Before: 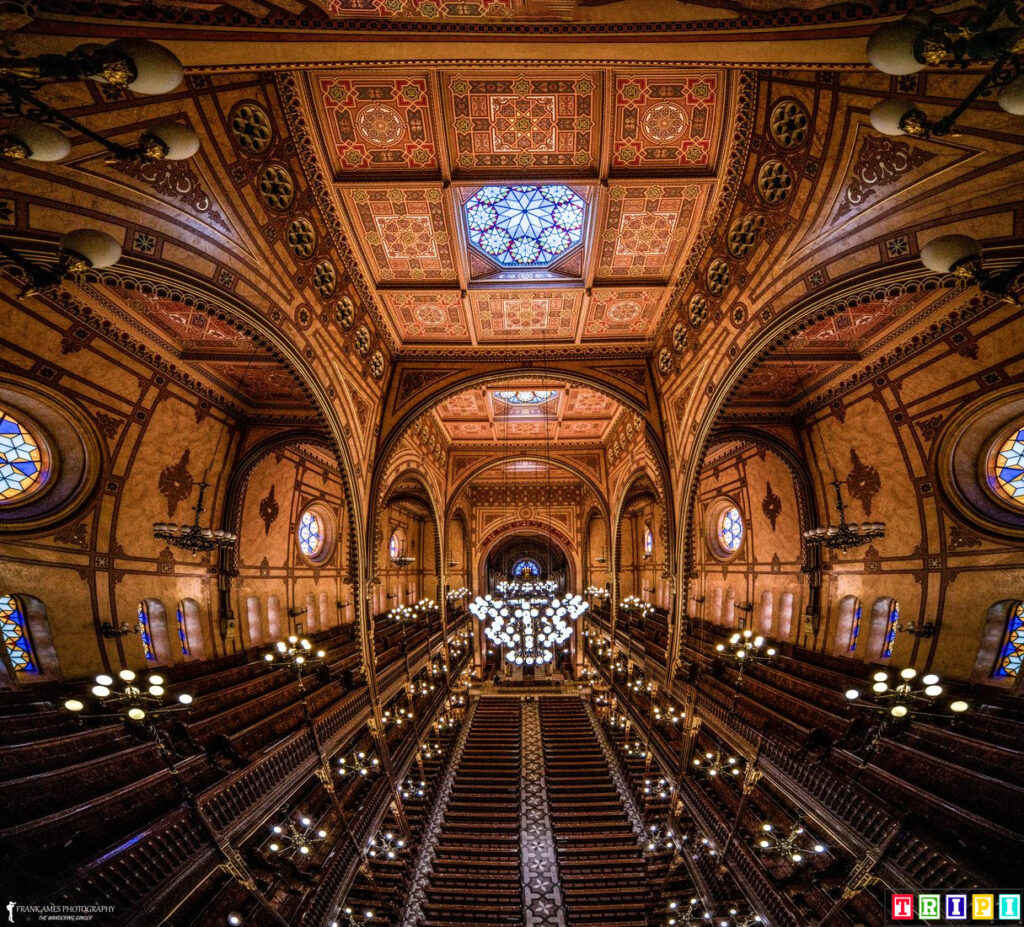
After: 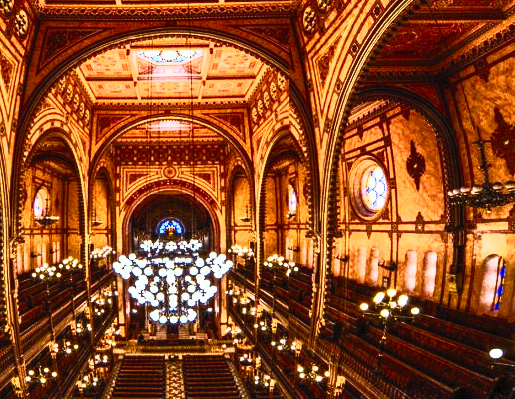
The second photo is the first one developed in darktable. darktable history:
crop: left 34.801%, top 36.885%, right 14.85%, bottom 19.99%
contrast brightness saturation: contrast 0.824, brightness 0.581, saturation 0.584
